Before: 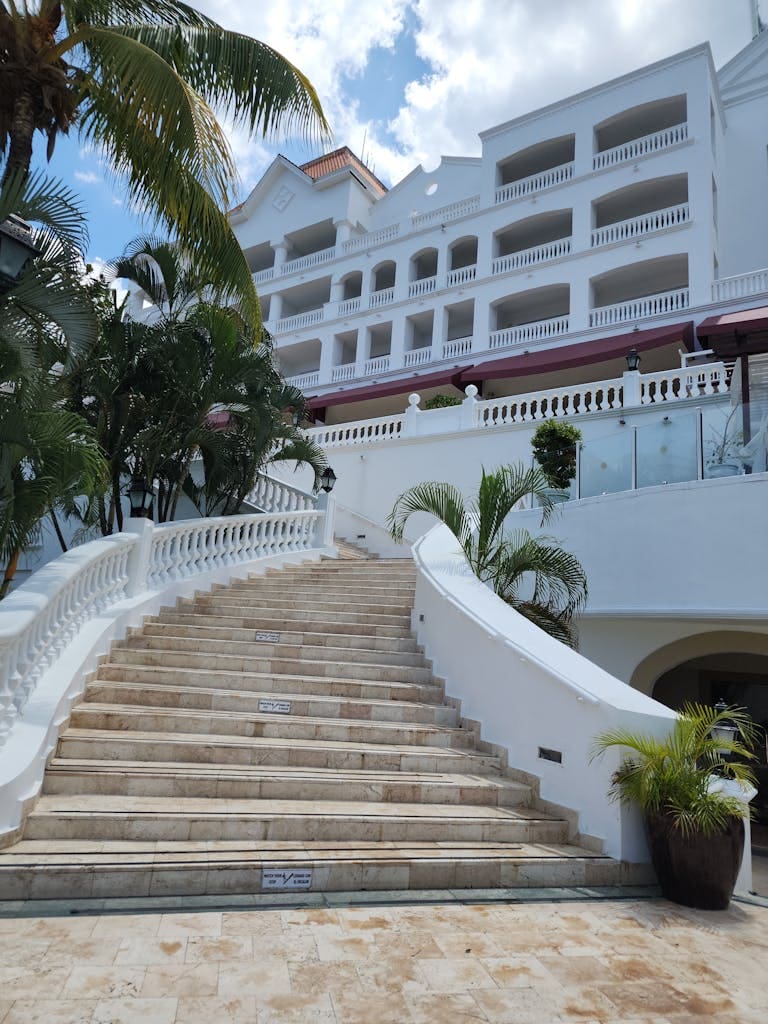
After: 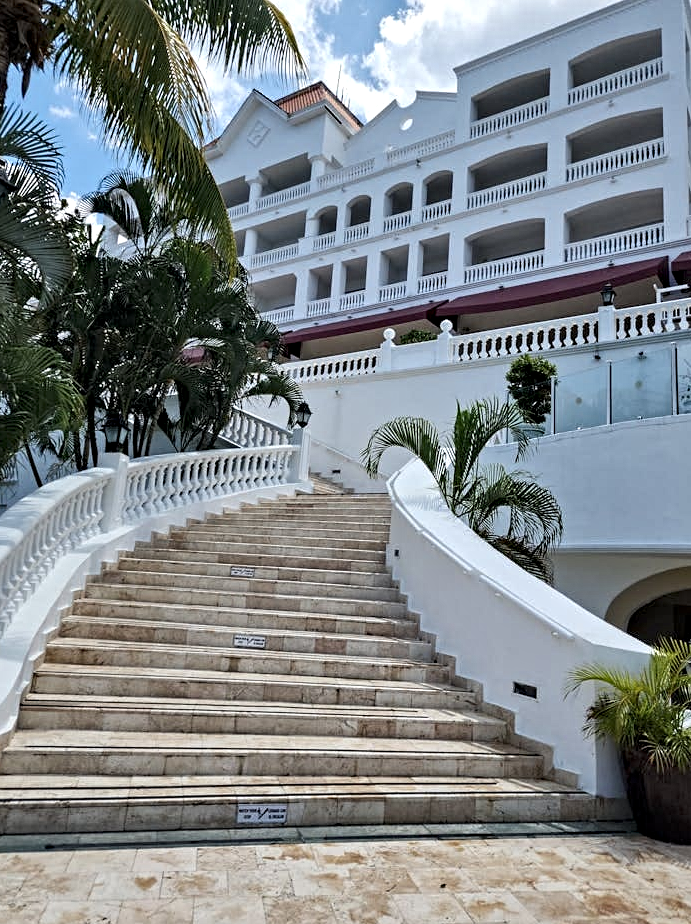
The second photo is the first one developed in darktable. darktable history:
crop: left 3.28%, top 6.428%, right 6.701%, bottom 3.319%
contrast equalizer: octaves 7, y [[0.5, 0.542, 0.583, 0.625, 0.667, 0.708], [0.5 ×6], [0.5 ×6], [0 ×6], [0 ×6]]
